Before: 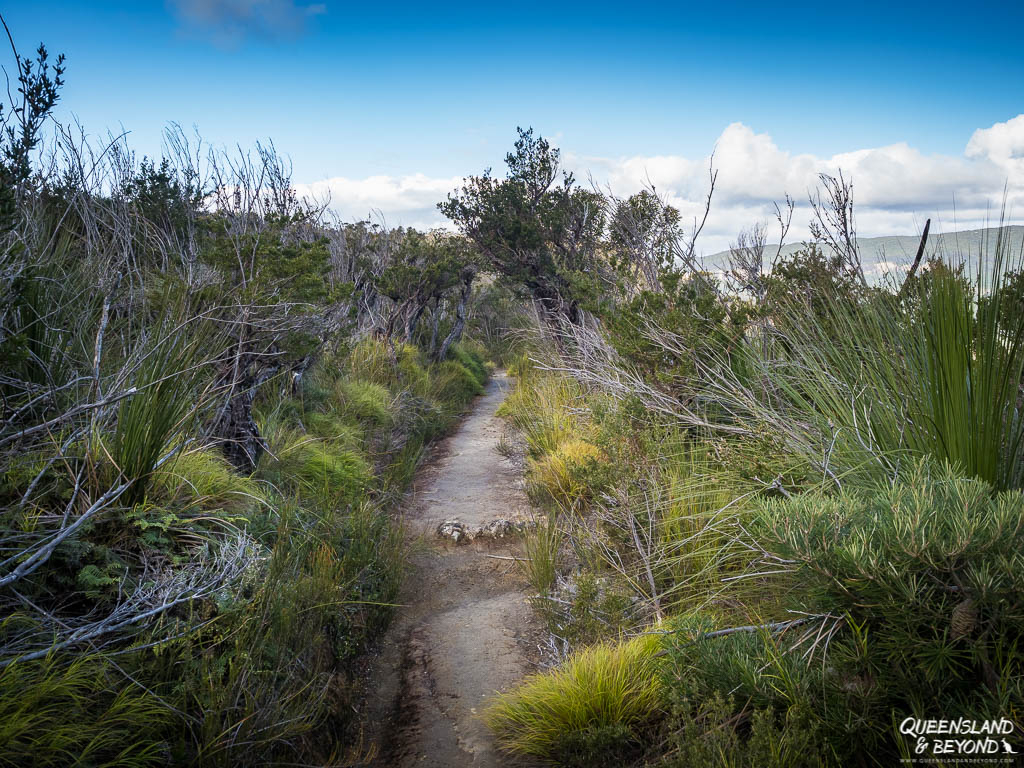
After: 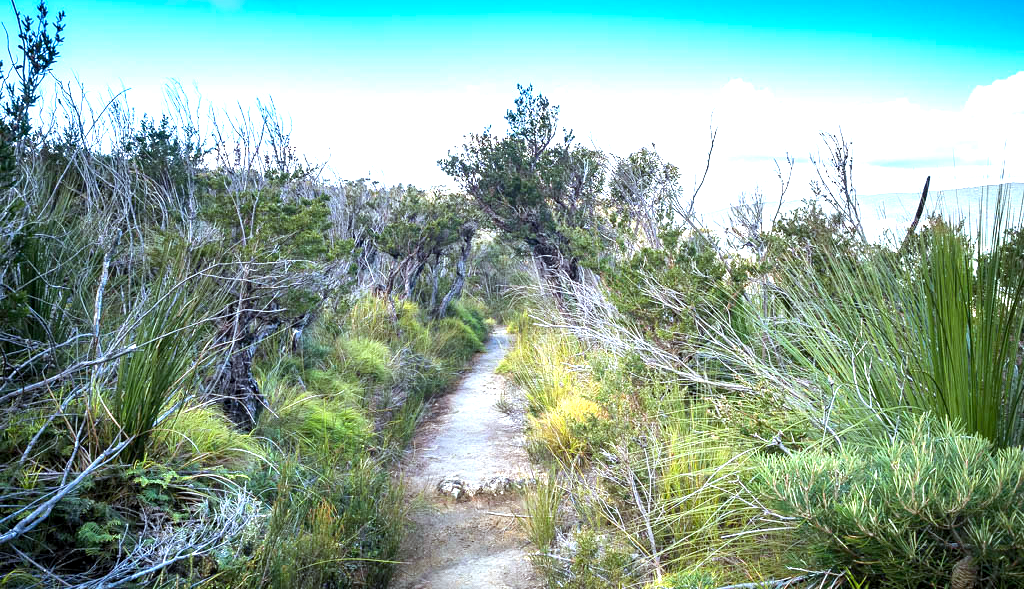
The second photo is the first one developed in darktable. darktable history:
crop: top 5.667%, bottom 17.637%
white balance: red 1, blue 1
tone equalizer: -8 EV -0.417 EV, -7 EV -0.389 EV, -6 EV -0.333 EV, -5 EV -0.222 EV, -3 EV 0.222 EV, -2 EV 0.333 EV, -1 EV 0.389 EV, +0 EV 0.417 EV, edges refinement/feathering 500, mask exposure compensation -1.25 EV, preserve details no
exposure: black level correction 0.001, exposure 1 EV, compensate highlight preservation false
color calibration: illuminant Planckian (black body), x 0.368, y 0.361, temperature 4275.92 K
levels: levels [0, 0.478, 1]
